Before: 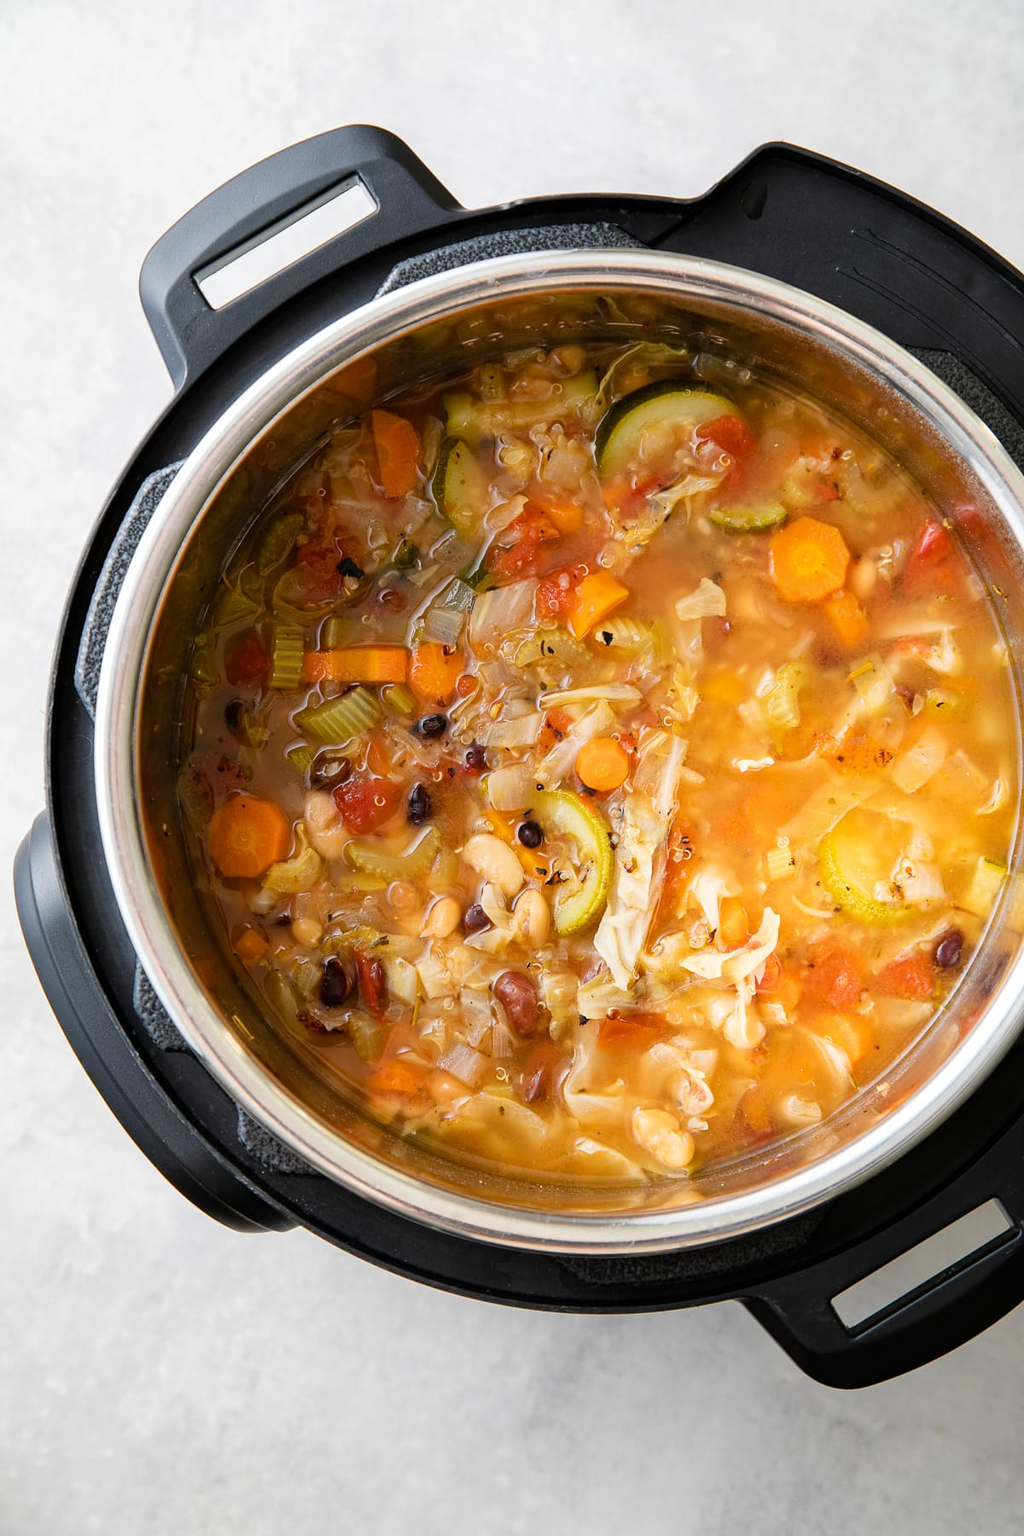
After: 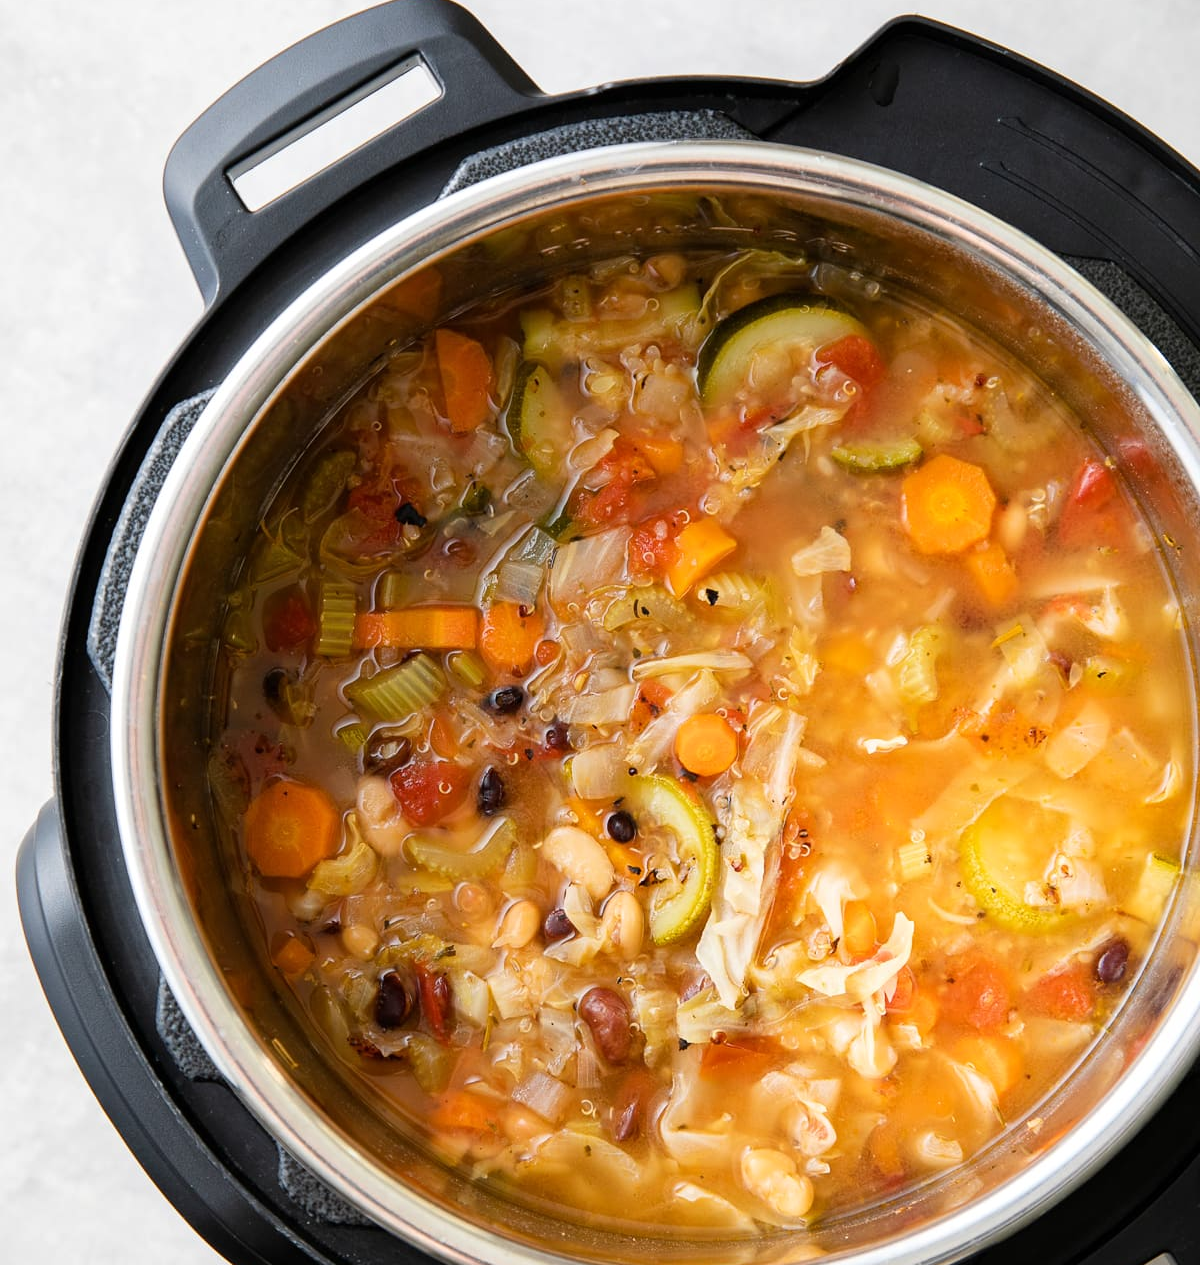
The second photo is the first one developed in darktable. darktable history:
crop and rotate: top 8.427%, bottom 21.246%
tone equalizer: on, module defaults
